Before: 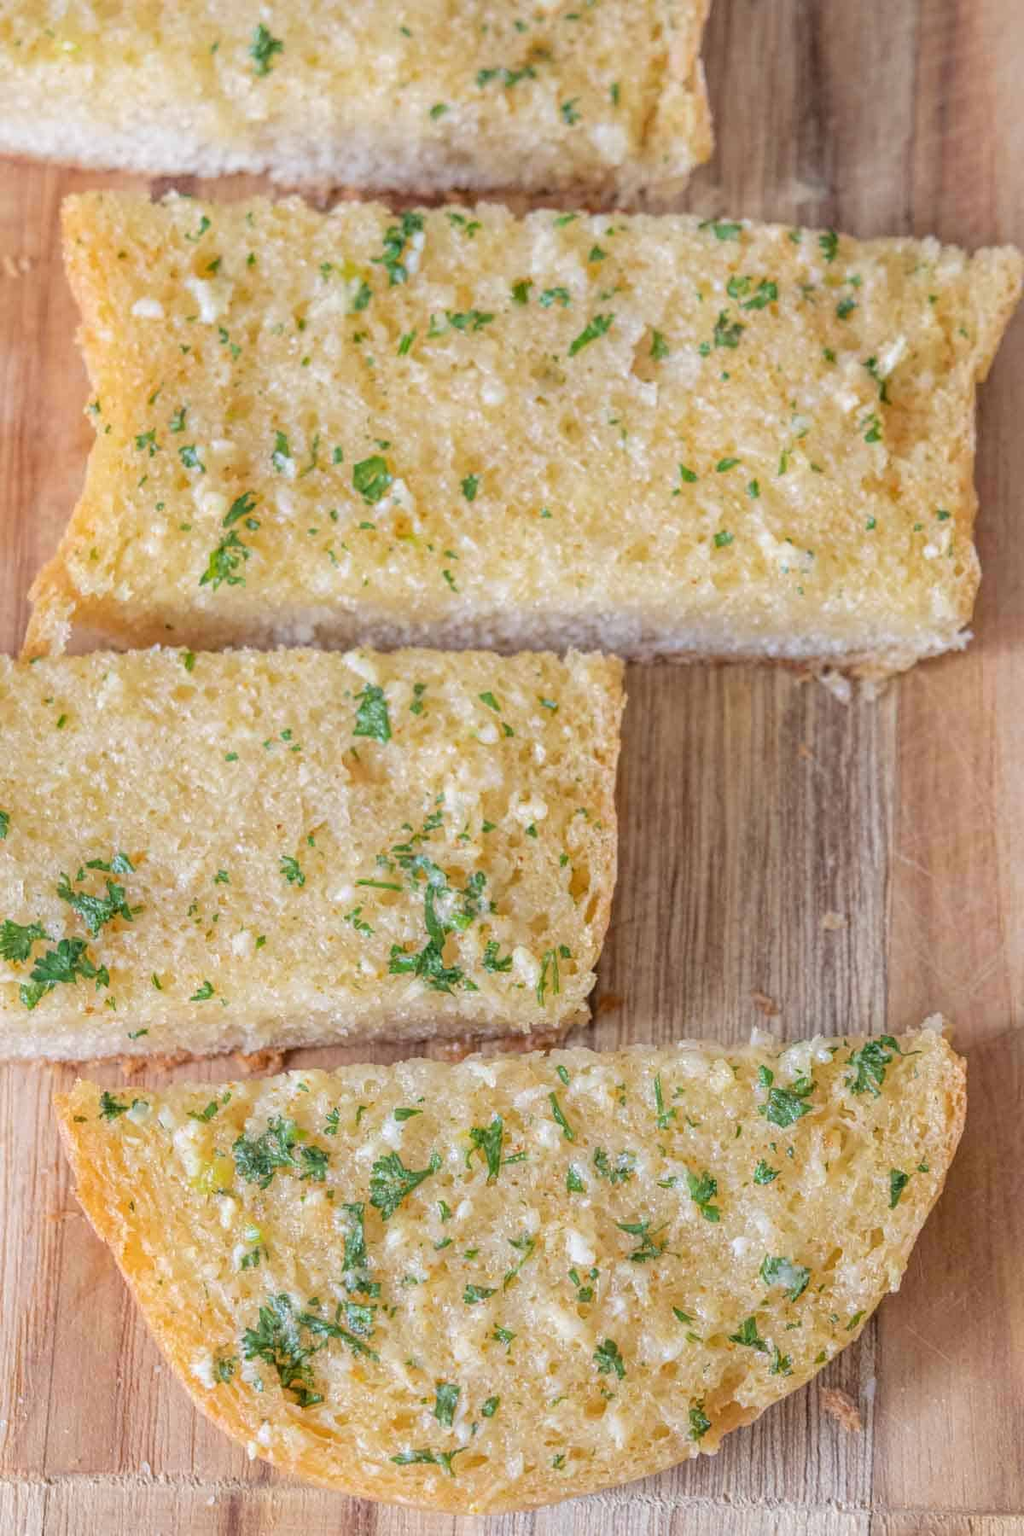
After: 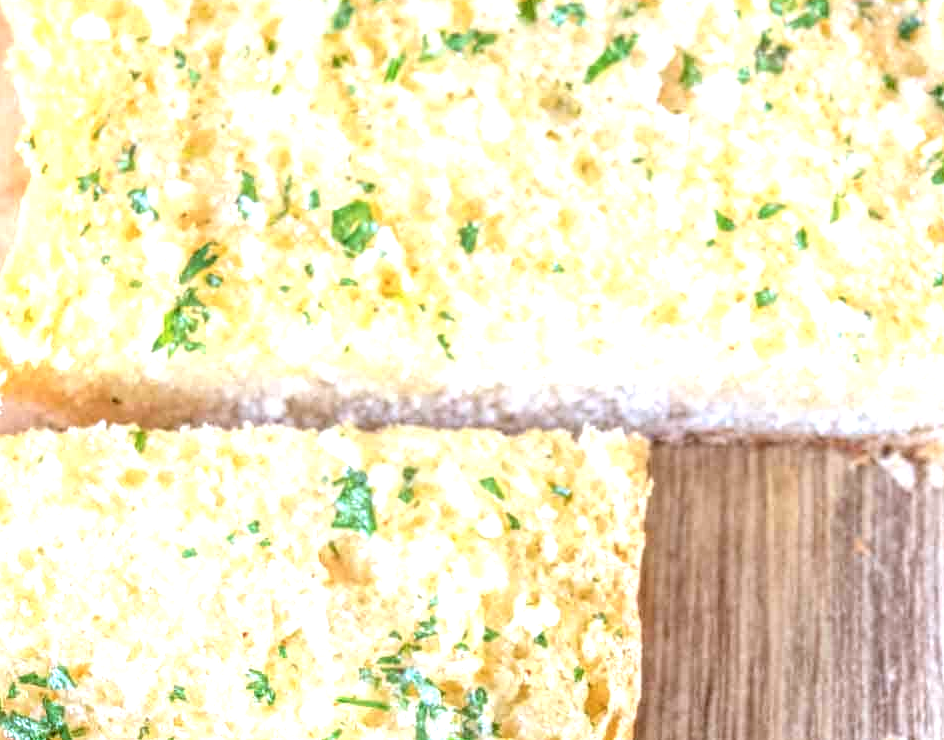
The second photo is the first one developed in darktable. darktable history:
color calibration: x 0.367, y 0.379, temperature 4396 K
exposure: black level correction 0, exposure 1.2 EV, compensate exposure bias true, compensate highlight preservation false
crop: left 6.903%, top 18.577%, right 14.363%, bottom 40.271%
local contrast: on, module defaults
